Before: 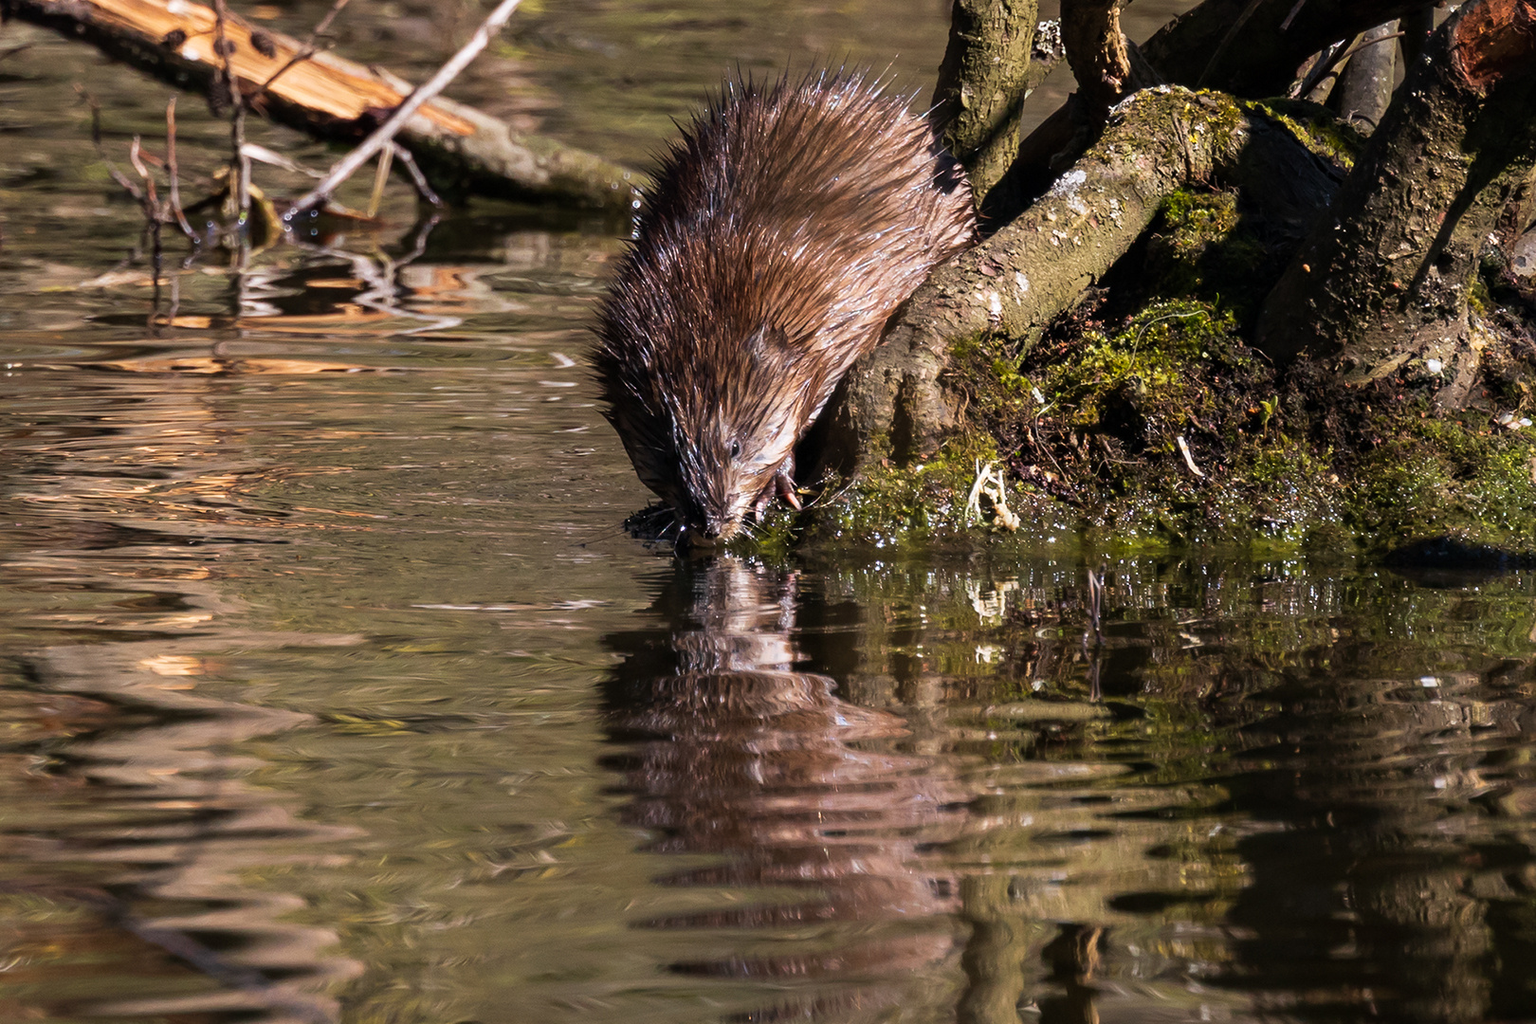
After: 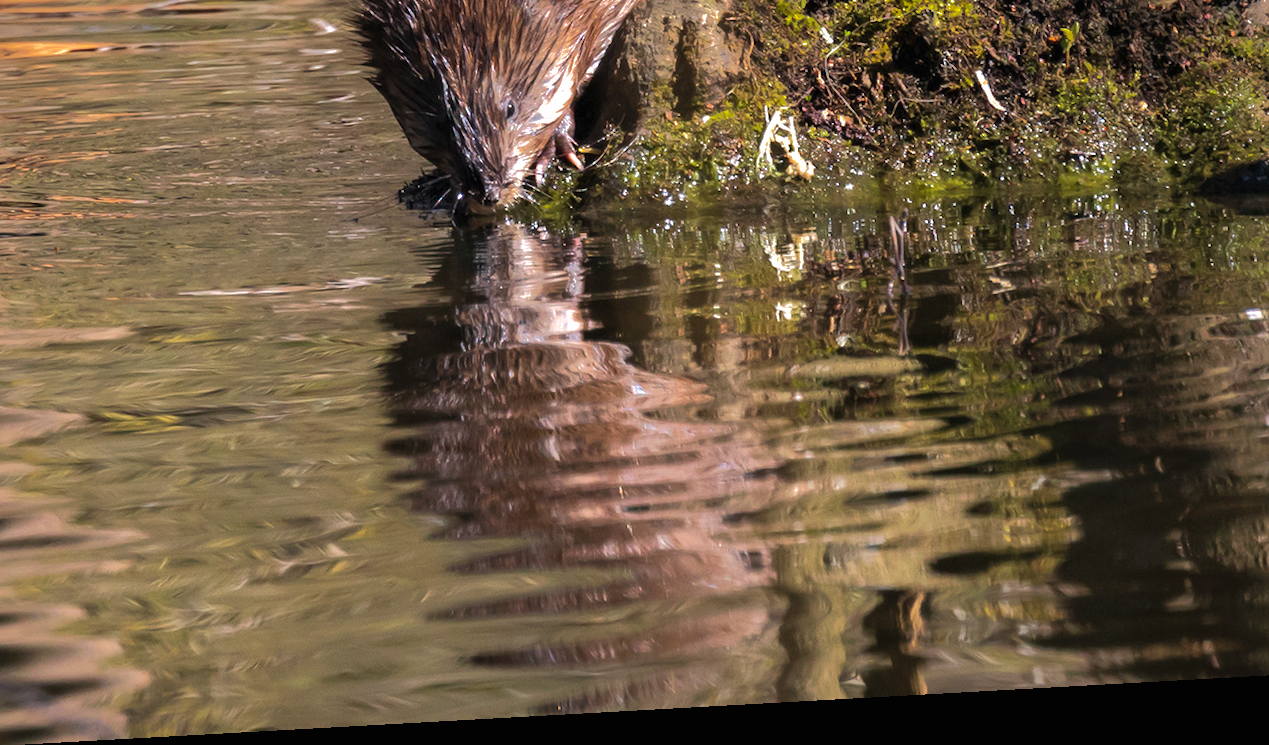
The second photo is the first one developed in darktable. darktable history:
rotate and perspective: rotation -3.18°, automatic cropping off
shadows and highlights: shadows 38.43, highlights -74.54
crop and rotate: left 17.299%, top 35.115%, right 7.015%, bottom 1.024%
exposure: black level correction 0, exposure 0.5 EV, compensate highlight preservation false
